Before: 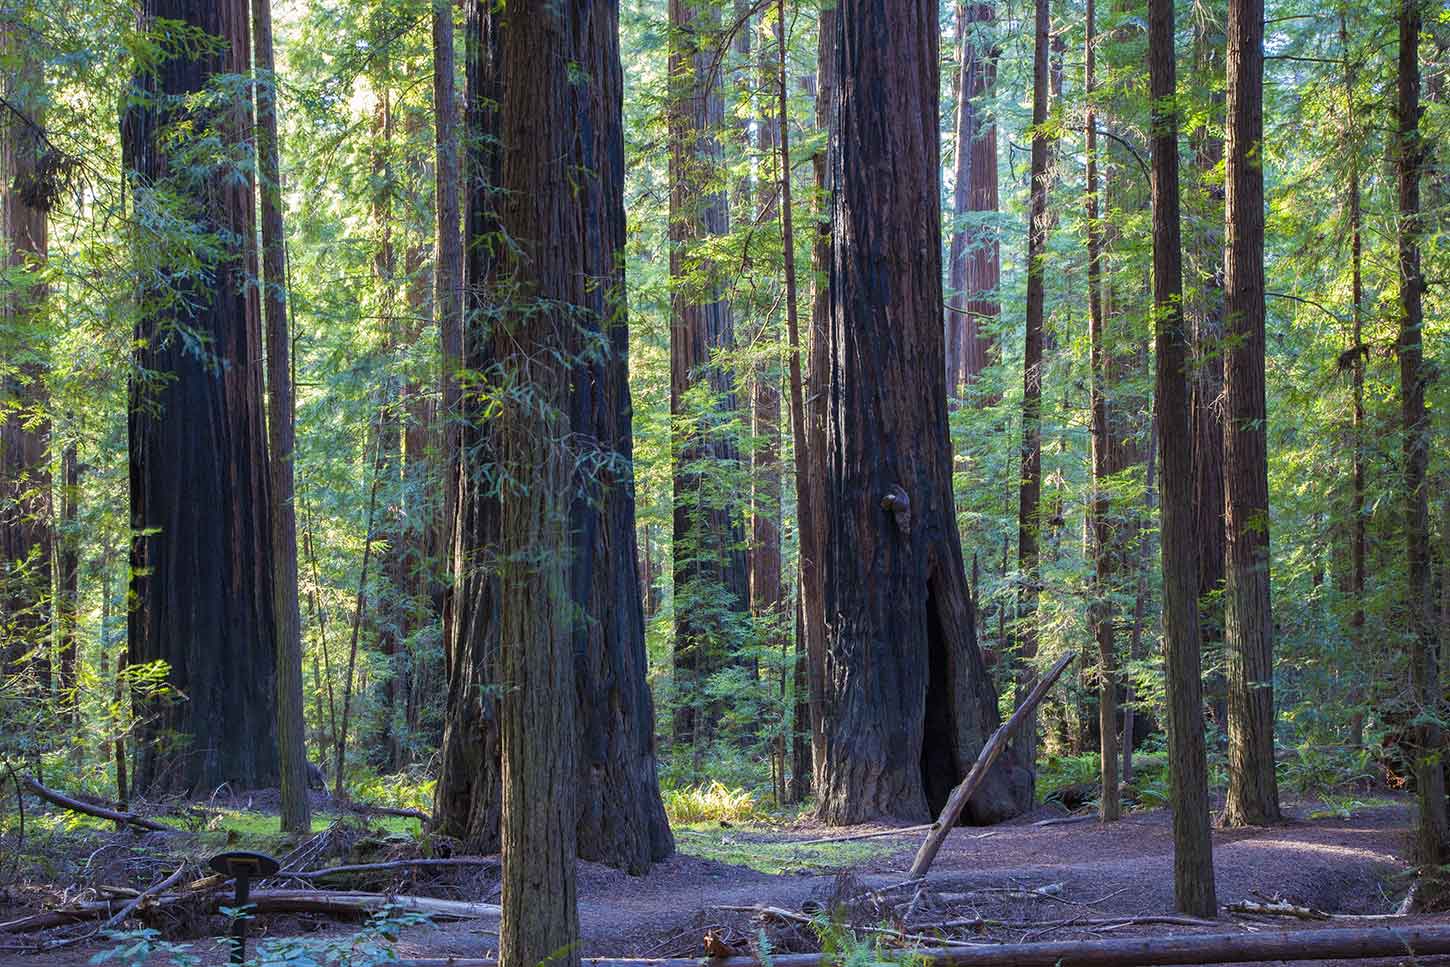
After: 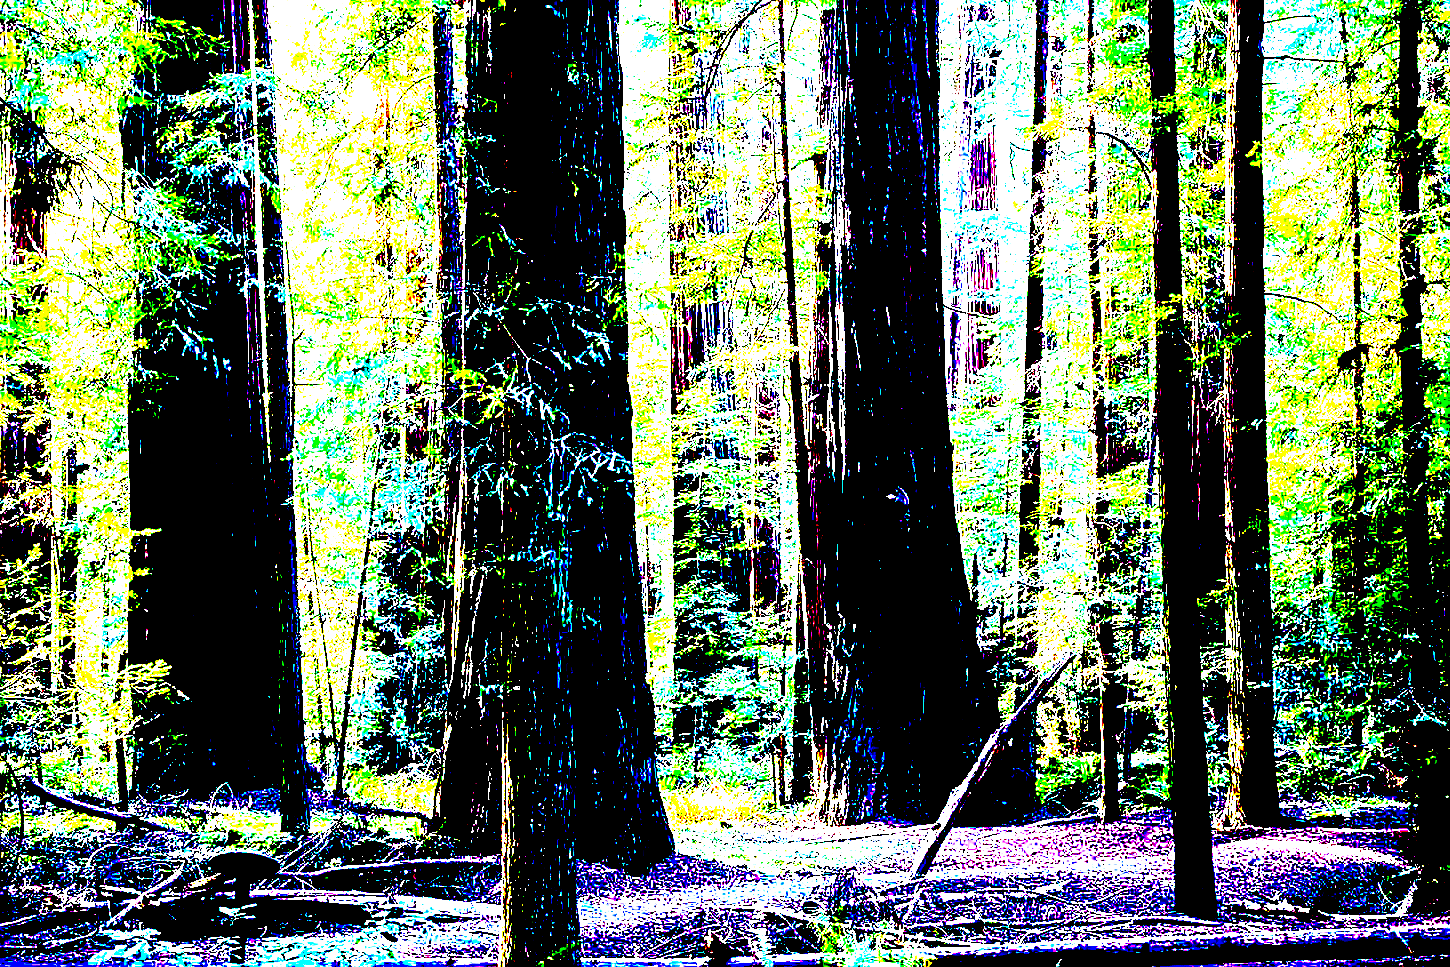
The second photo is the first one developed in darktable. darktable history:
exposure: black level correction 0.1, exposure 3 EV, compensate highlight preservation false
sharpen: amount 0.55
tone equalizer: on, module defaults
